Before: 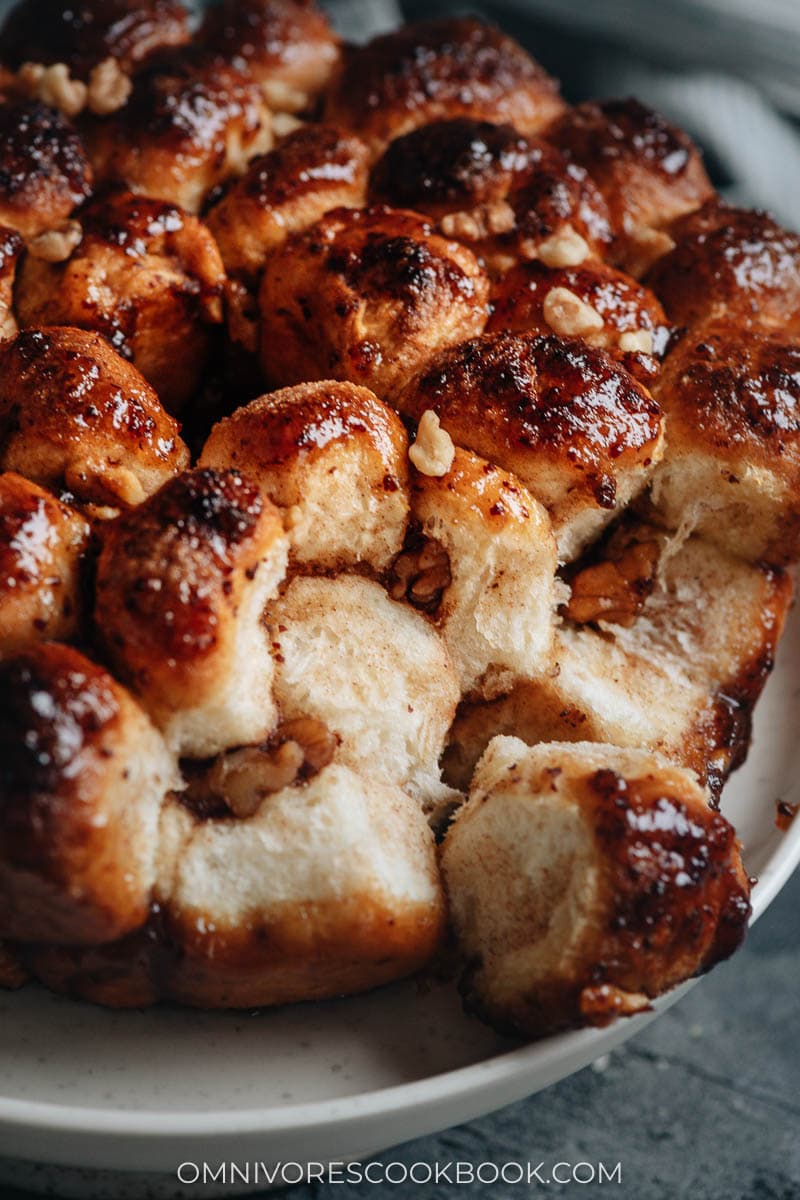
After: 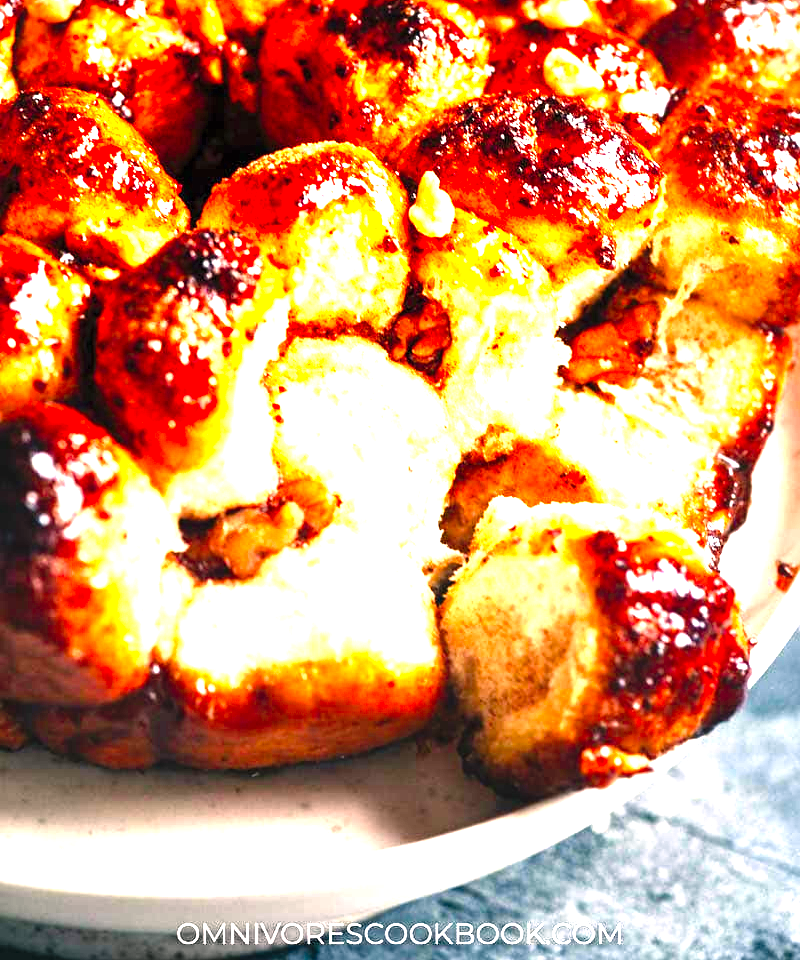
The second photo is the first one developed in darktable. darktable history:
contrast brightness saturation: contrast 0.205, brightness 0.162, saturation 0.215
exposure: black level correction 0.001, exposure 0.499 EV, compensate highlight preservation false
levels: levels [0, 0.281, 0.562]
crop and rotate: top 19.957%
tone equalizer: edges refinement/feathering 500, mask exposure compensation -1.57 EV, preserve details no
color balance rgb: highlights gain › chroma 4.569%, highlights gain › hue 32.85°, perceptual saturation grading › global saturation 19.434%
